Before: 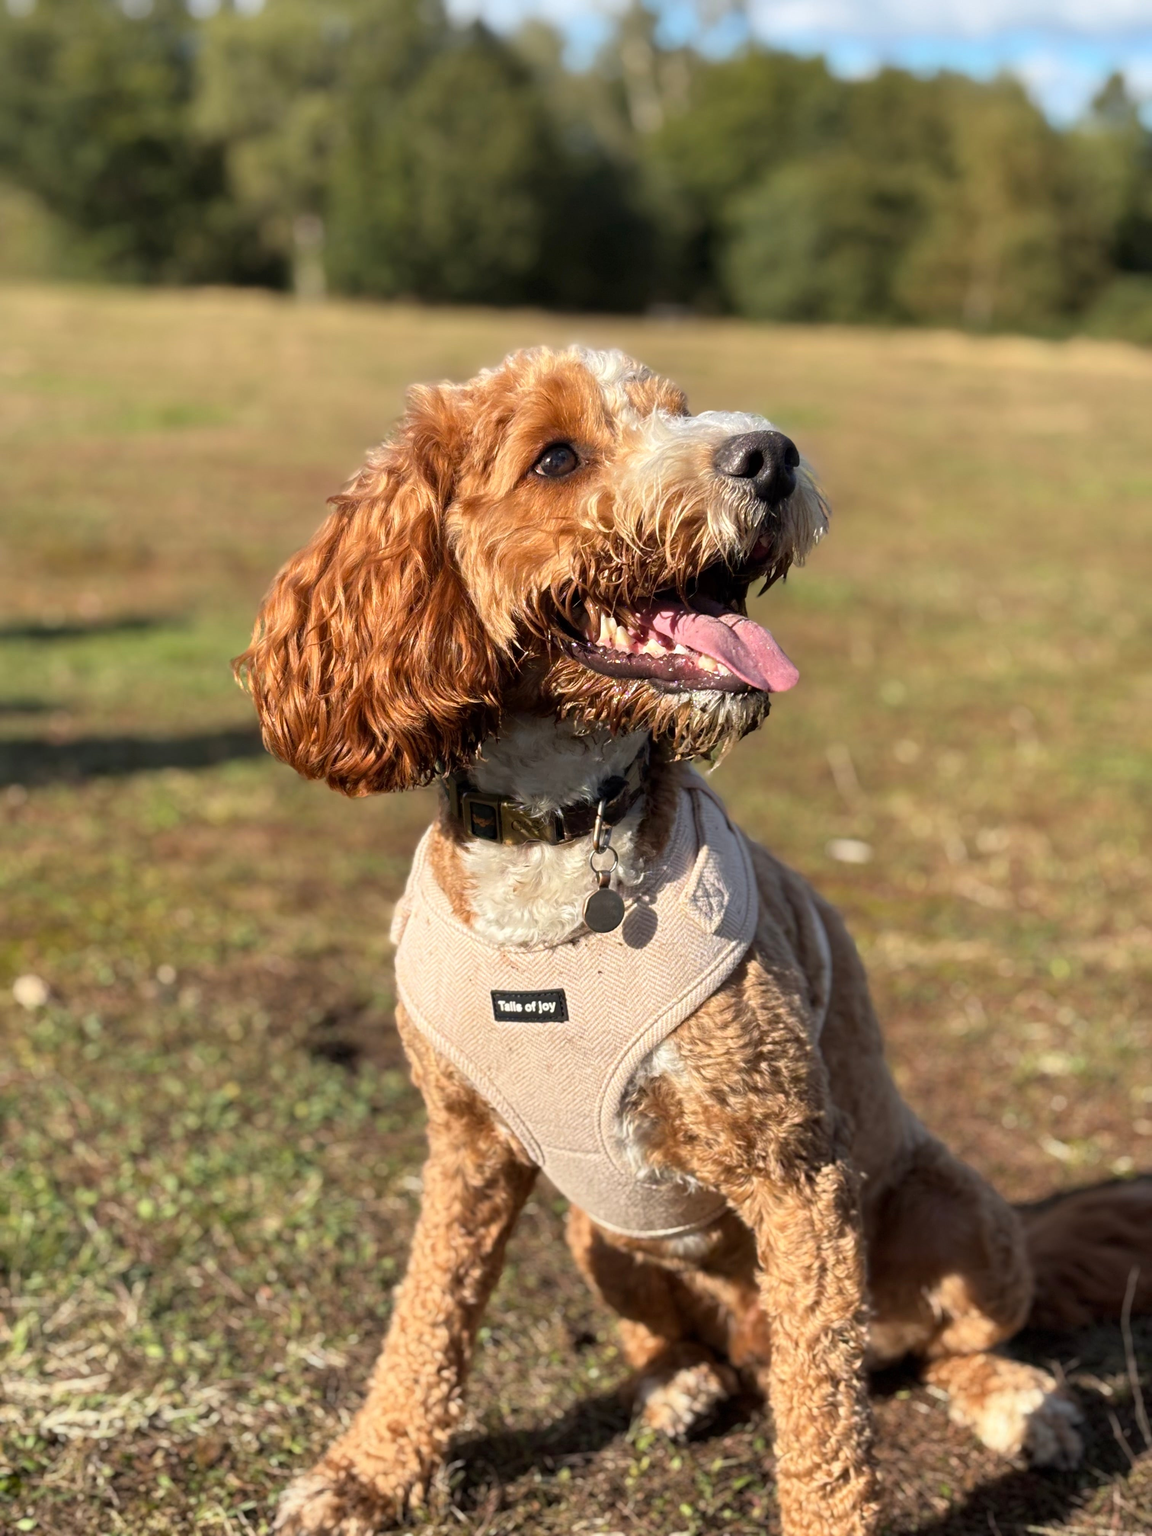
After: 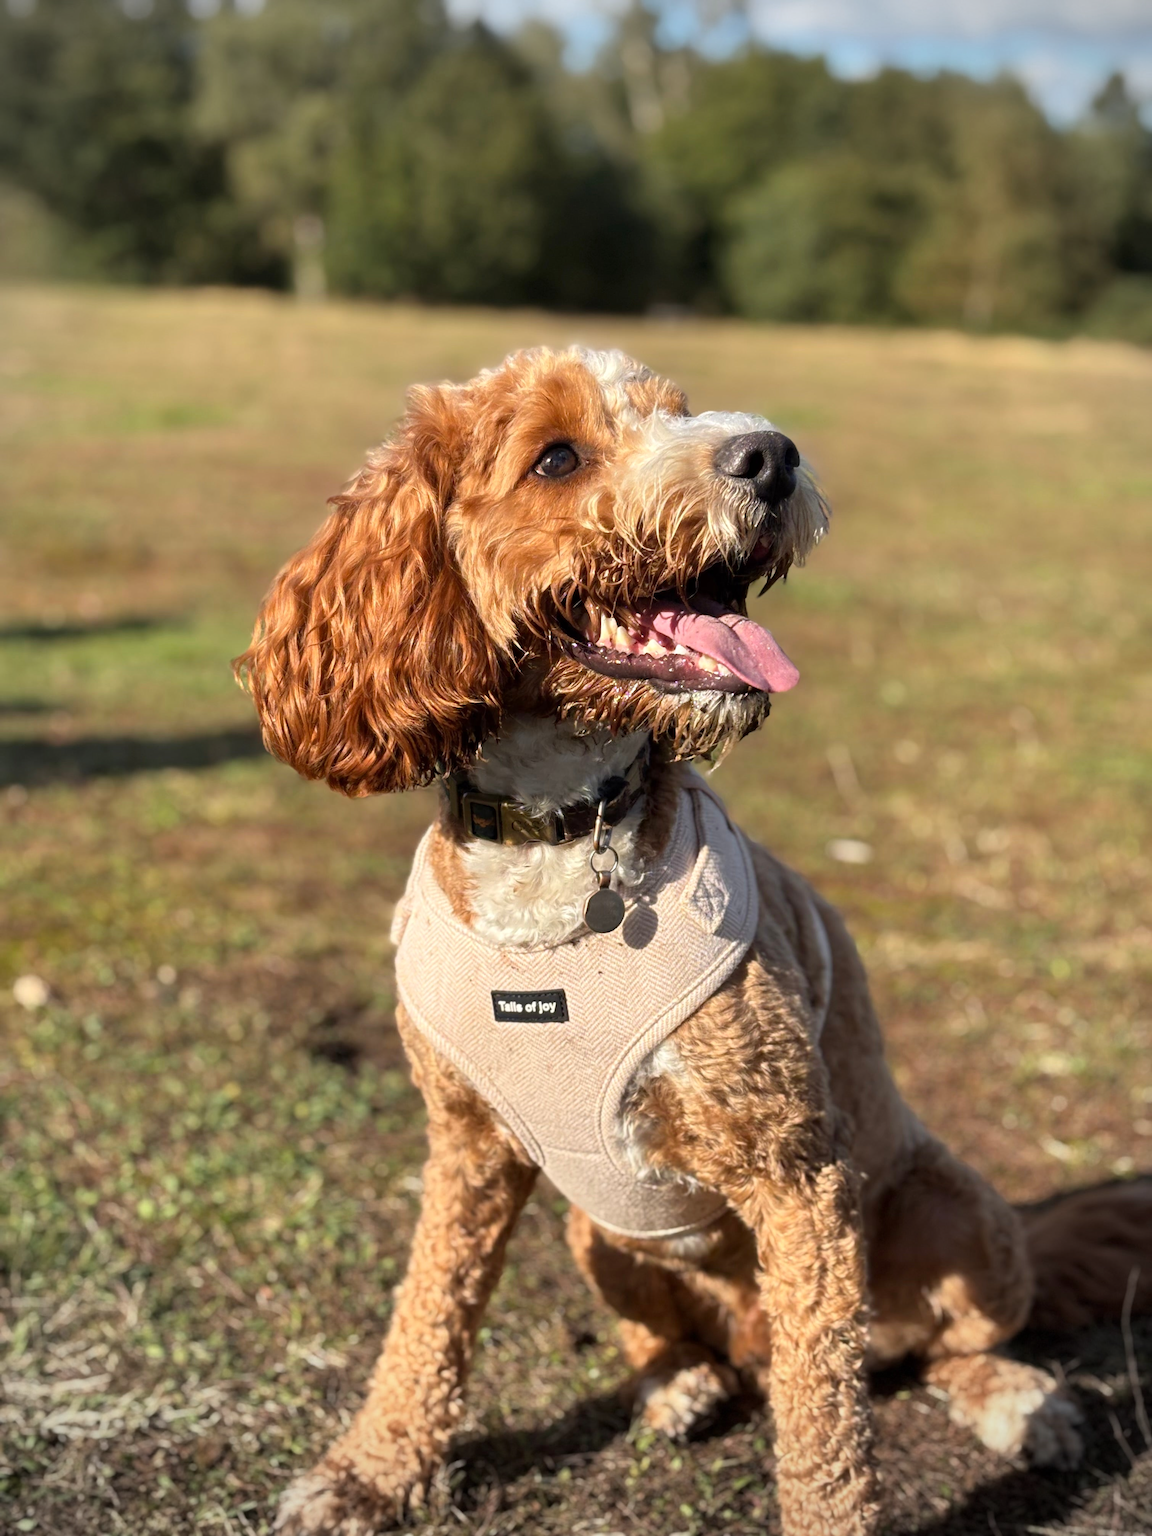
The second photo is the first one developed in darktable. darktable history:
exposure: exposure 0.023 EV, compensate exposure bias true, compensate highlight preservation false
vignetting: fall-off start 79.68%
